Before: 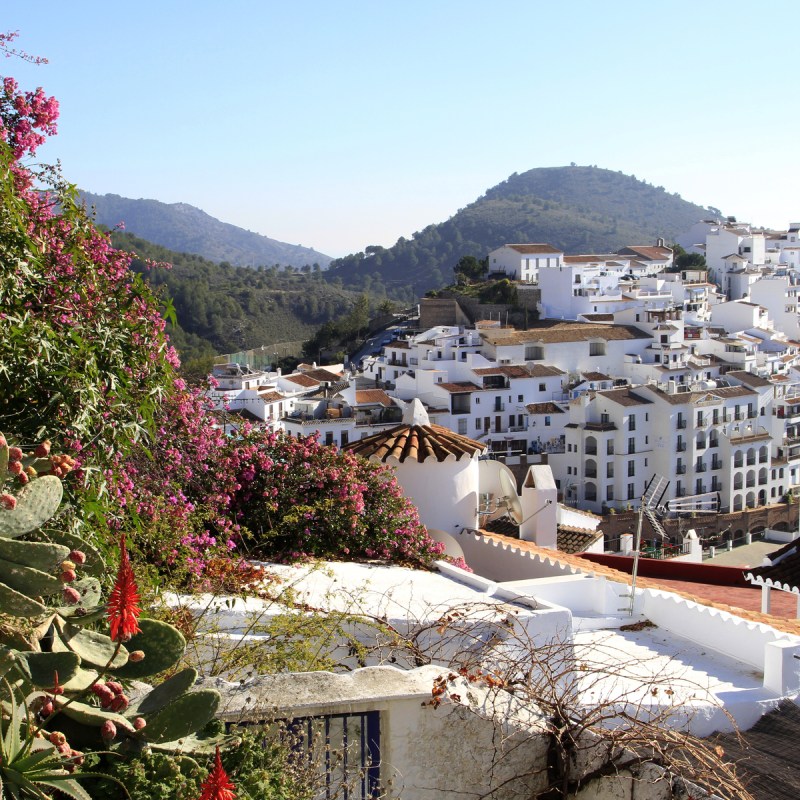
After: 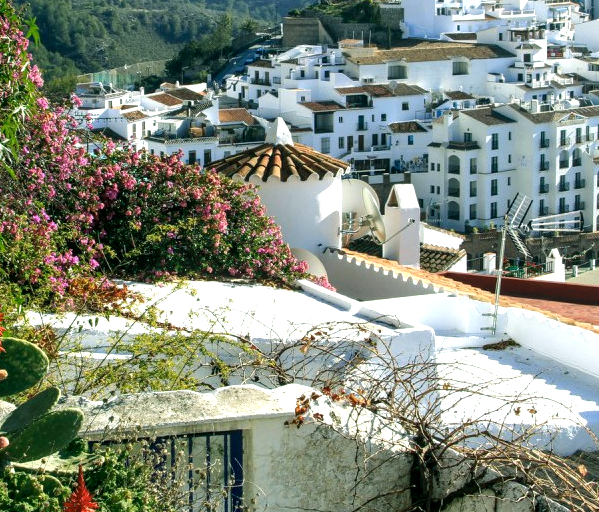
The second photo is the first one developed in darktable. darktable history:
local contrast: detail 130%
color balance rgb: power › chroma 2.127%, power › hue 165.23°, linear chroma grading › global chroma 0.449%, perceptual saturation grading › global saturation 0.196%, perceptual brilliance grading › global brilliance 12.5%, global vibrance 9.956%
crop and rotate: left 17.223%, top 35.152%, right 7.833%, bottom 0.814%
